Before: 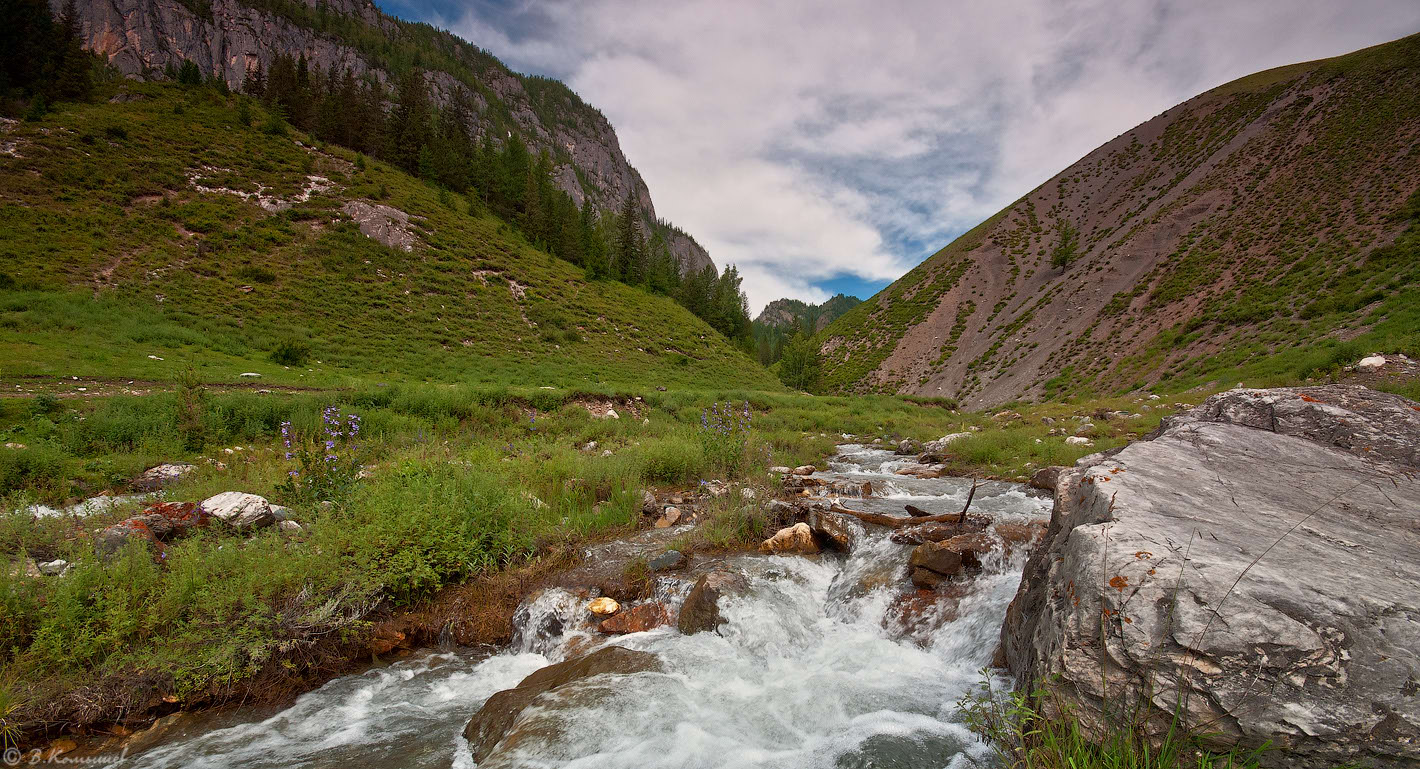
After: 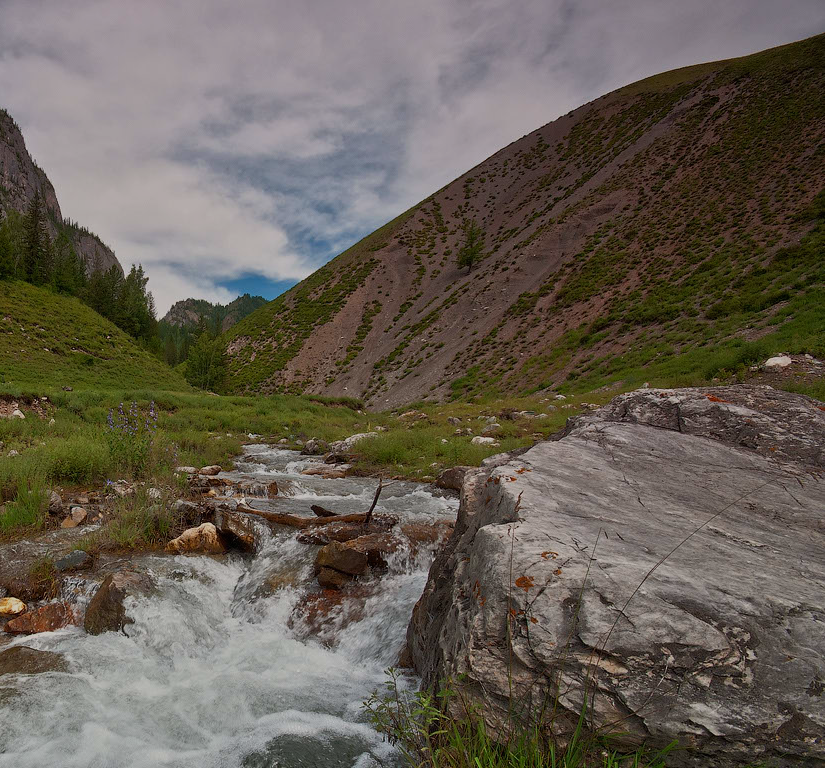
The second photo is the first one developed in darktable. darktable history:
exposure: black level correction 0, exposure -0.692 EV, compensate exposure bias true, compensate highlight preservation false
crop: left 41.861%
